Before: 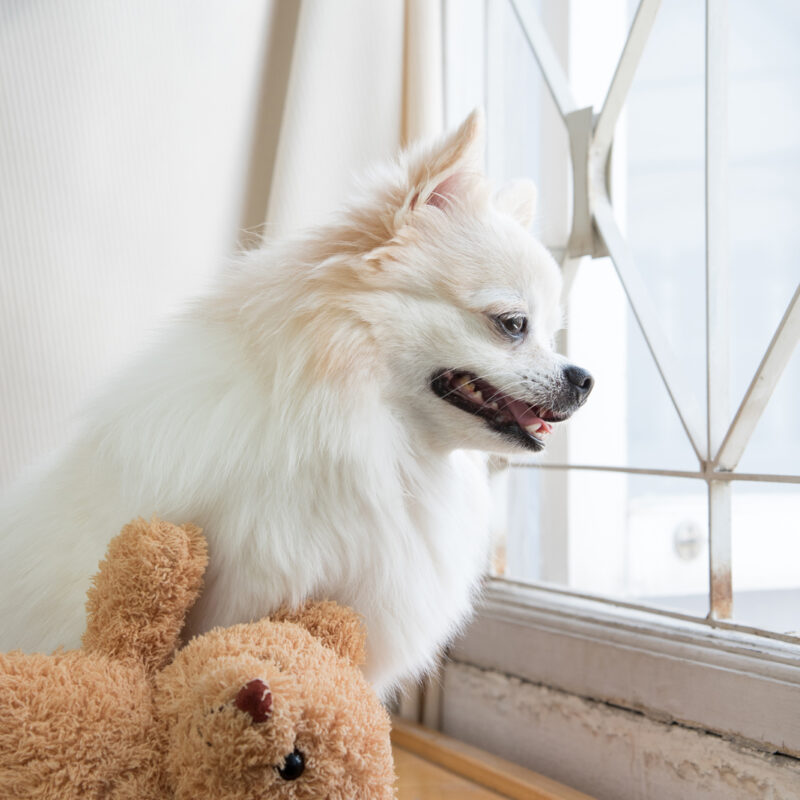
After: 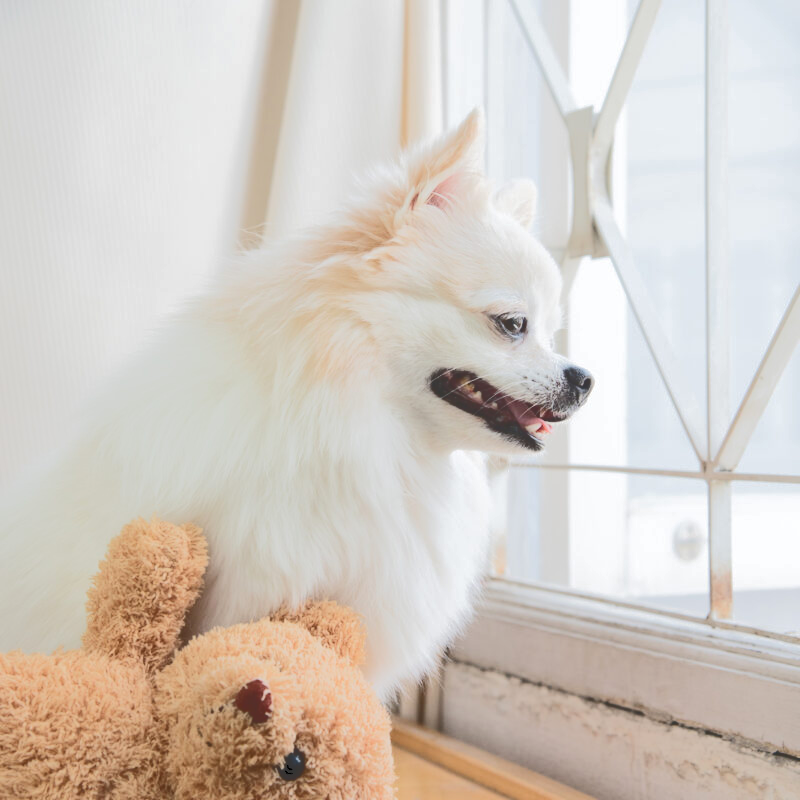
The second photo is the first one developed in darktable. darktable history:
tone curve: curves: ch0 [(0, 0) (0.003, 0.219) (0.011, 0.219) (0.025, 0.223) (0.044, 0.226) (0.069, 0.232) (0.1, 0.24) (0.136, 0.245) (0.177, 0.257) (0.224, 0.281) (0.277, 0.324) (0.335, 0.392) (0.399, 0.484) (0.468, 0.585) (0.543, 0.672) (0.623, 0.741) (0.709, 0.788) (0.801, 0.835) (0.898, 0.878) (1, 1)], color space Lab, independent channels, preserve colors none
